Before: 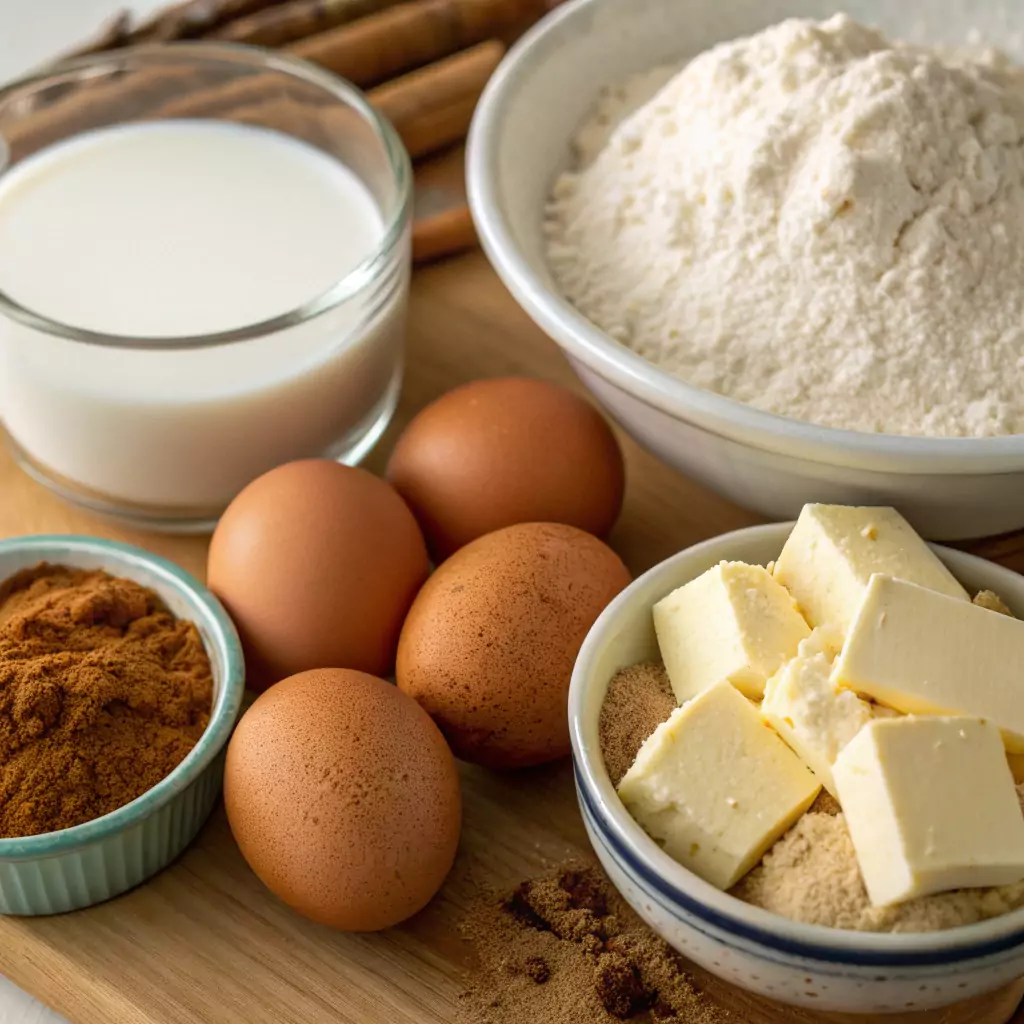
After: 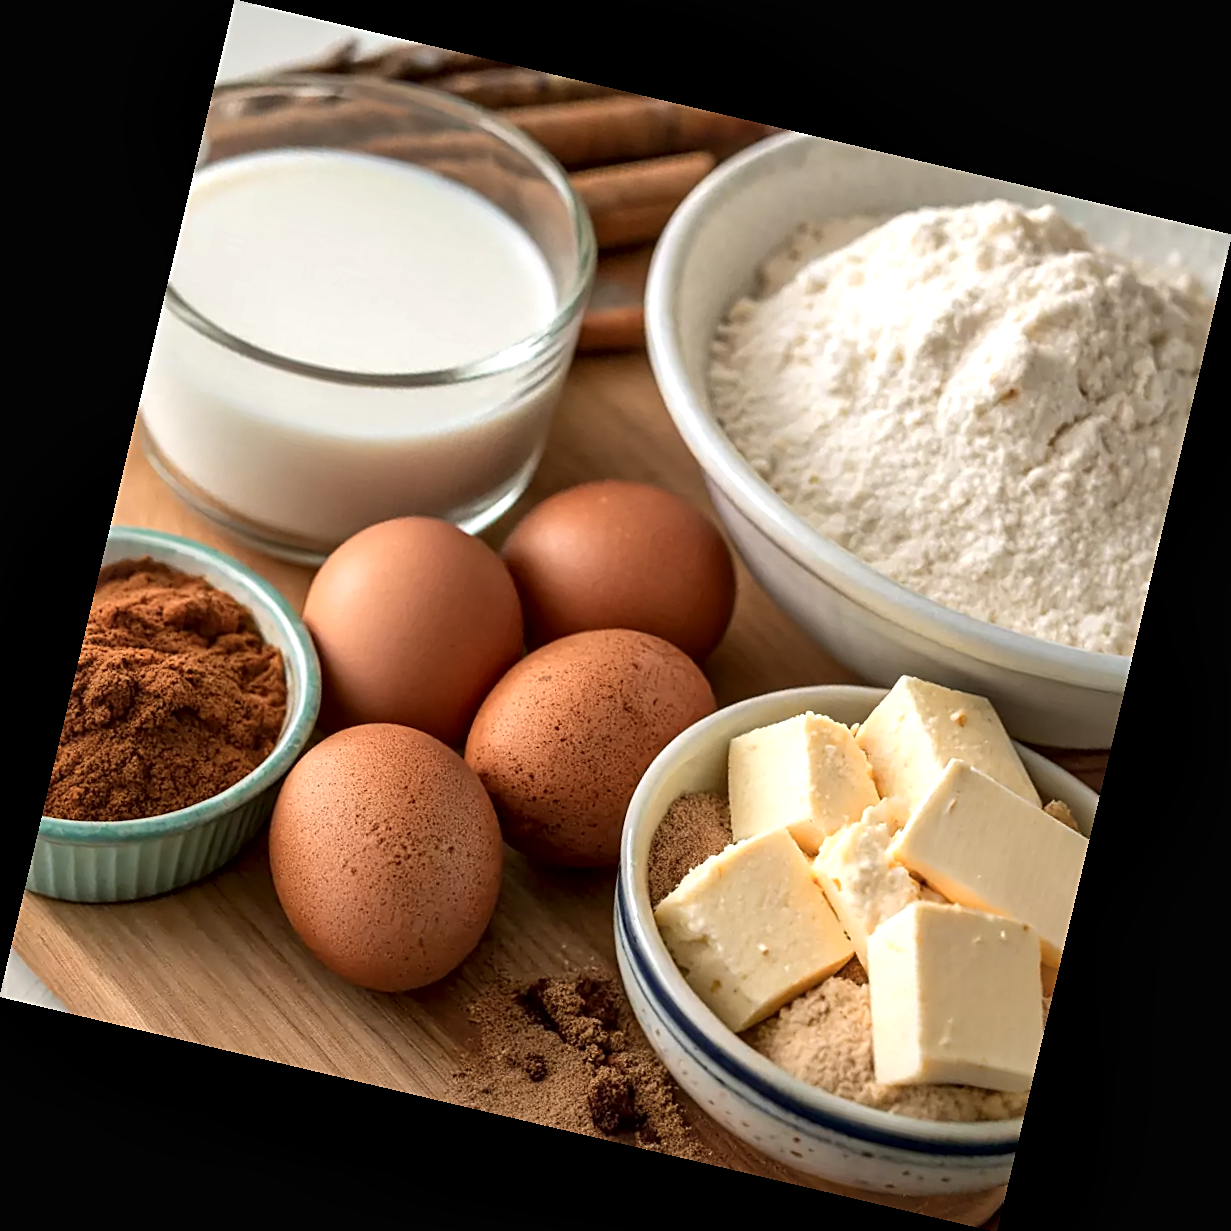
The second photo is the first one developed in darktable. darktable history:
sharpen: on, module defaults
local contrast: mode bilateral grid, contrast 25, coarseness 60, detail 151%, midtone range 0.2
rotate and perspective: rotation 13.27°, automatic cropping off
exposure: black level correction -0.001, exposure 0.08 EV, compensate highlight preservation false
contrast brightness saturation: contrast 0.05
color zones: curves: ch1 [(0, 0.455) (0.063, 0.455) (0.286, 0.495) (0.429, 0.5) (0.571, 0.5) (0.714, 0.5) (0.857, 0.5) (1, 0.455)]; ch2 [(0, 0.532) (0.063, 0.521) (0.233, 0.447) (0.429, 0.489) (0.571, 0.5) (0.714, 0.5) (0.857, 0.5) (1, 0.532)]
